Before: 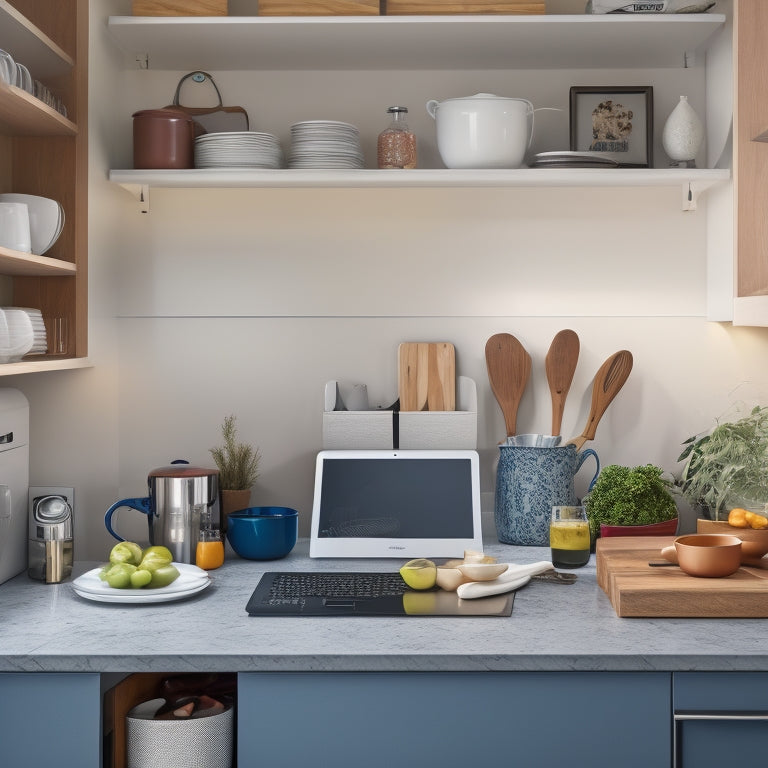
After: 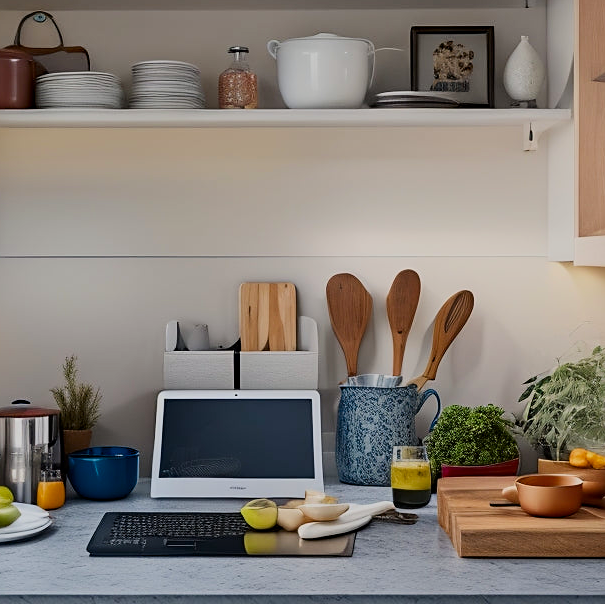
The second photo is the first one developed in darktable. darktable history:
crop and rotate: left 20.74%, top 7.912%, right 0.375%, bottom 13.378%
exposure: black level correction 0.002, exposure -0.1 EV, compensate highlight preservation false
sharpen: radius 1.864, amount 0.398, threshold 1.271
haze removal: adaptive false
contrast brightness saturation: contrast 0.13, brightness -0.05, saturation 0.16
filmic rgb: black relative exposure -7.65 EV, white relative exposure 4.56 EV, hardness 3.61, color science v6 (2022)
